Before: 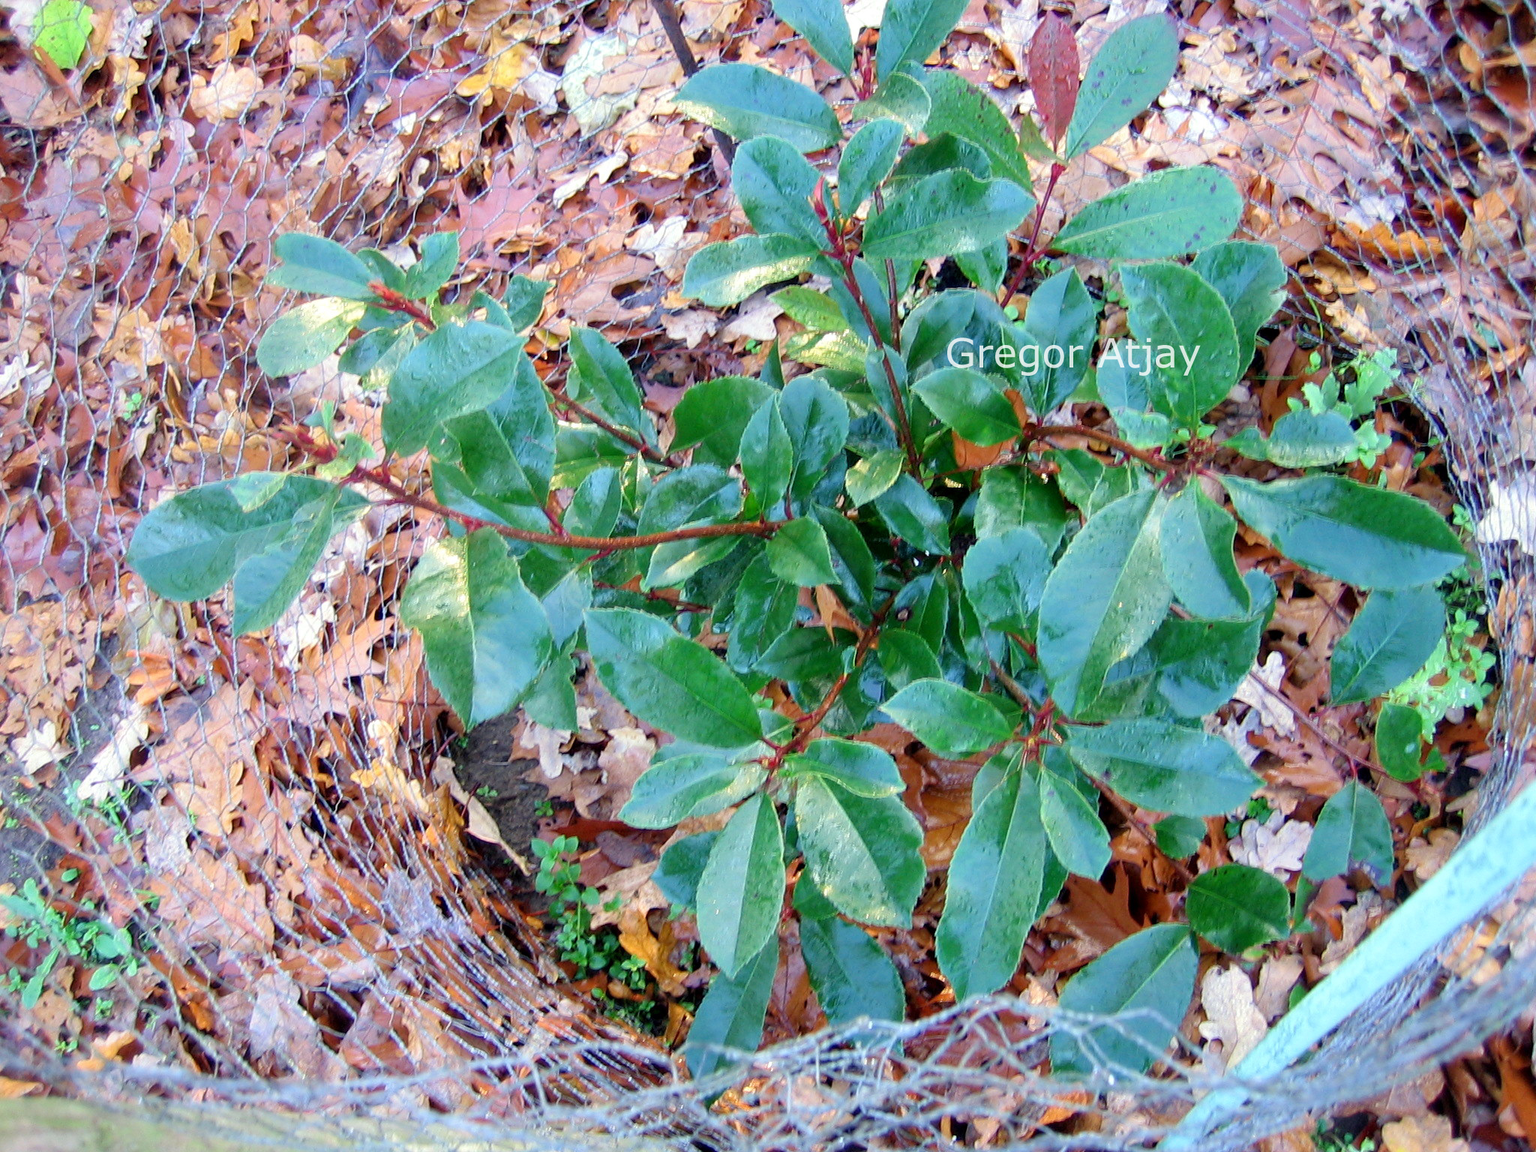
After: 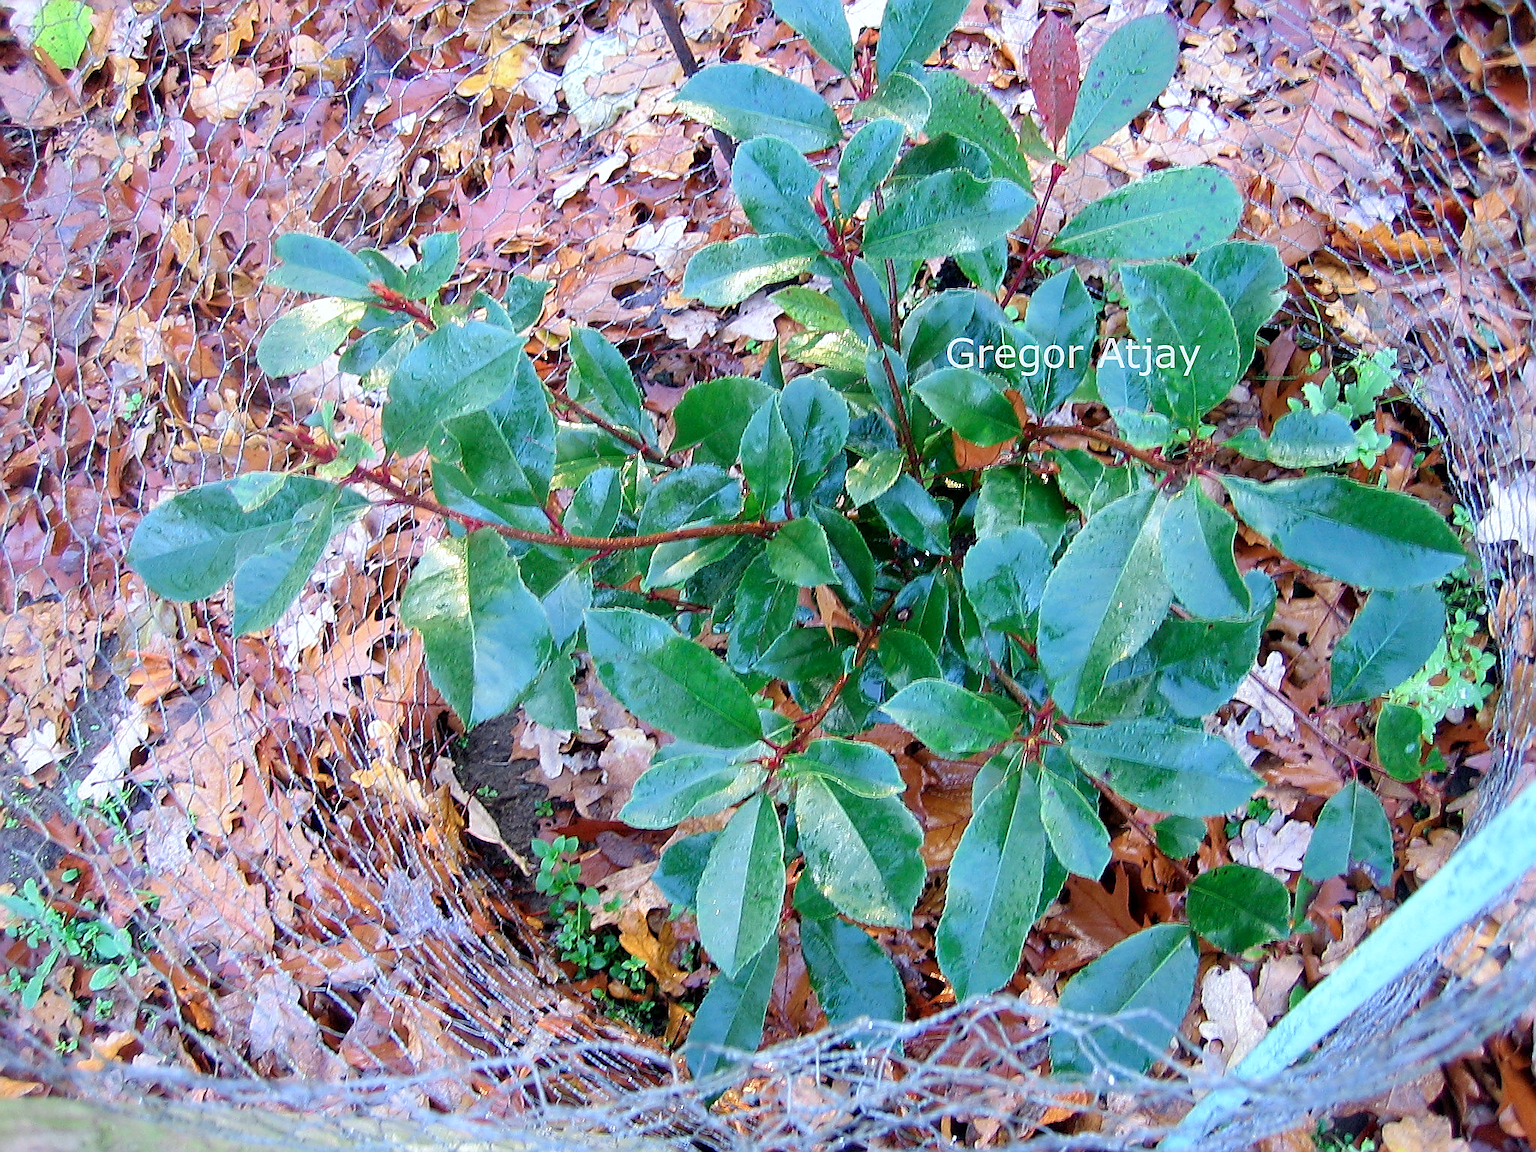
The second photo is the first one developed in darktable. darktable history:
levels: black 0.073%, levels [0, 0.498, 1]
sharpen: radius 1.378, amount 1.246, threshold 0.71
color calibration: illuminant as shot in camera, x 0.358, y 0.373, temperature 4628.91 K
